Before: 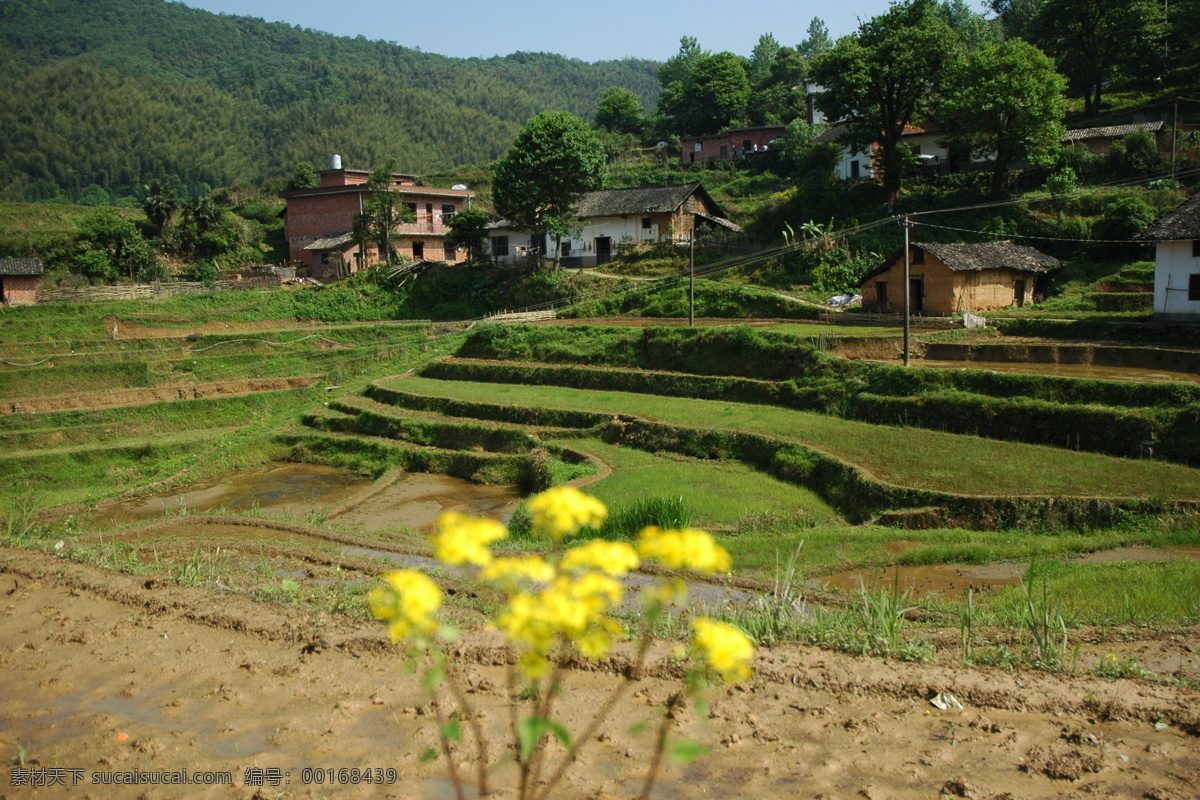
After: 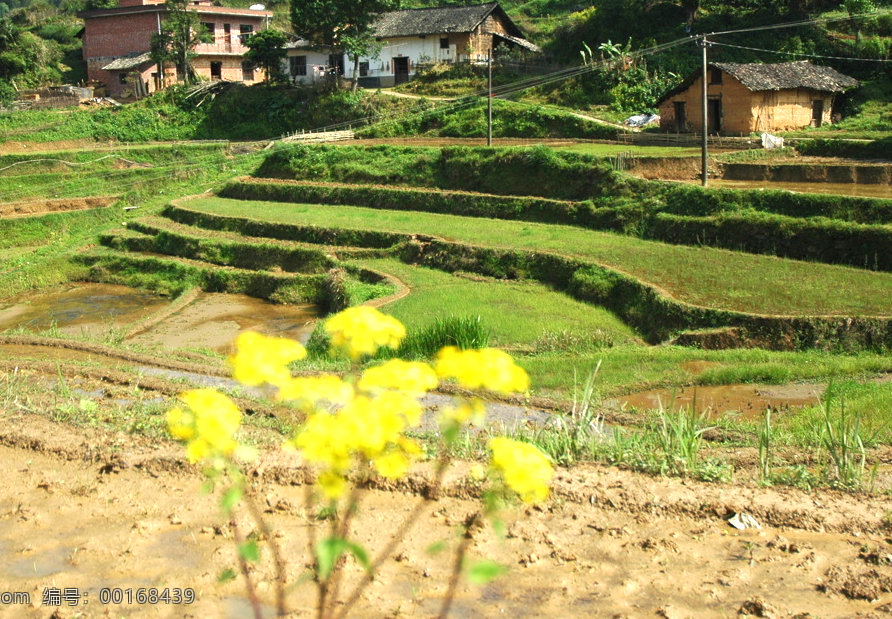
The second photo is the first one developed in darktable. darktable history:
exposure: black level correction 0, exposure 1.001 EV, compensate exposure bias true, compensate highlight preservation false
crop: left 16.849%, top 22.502%, right 8.789%
